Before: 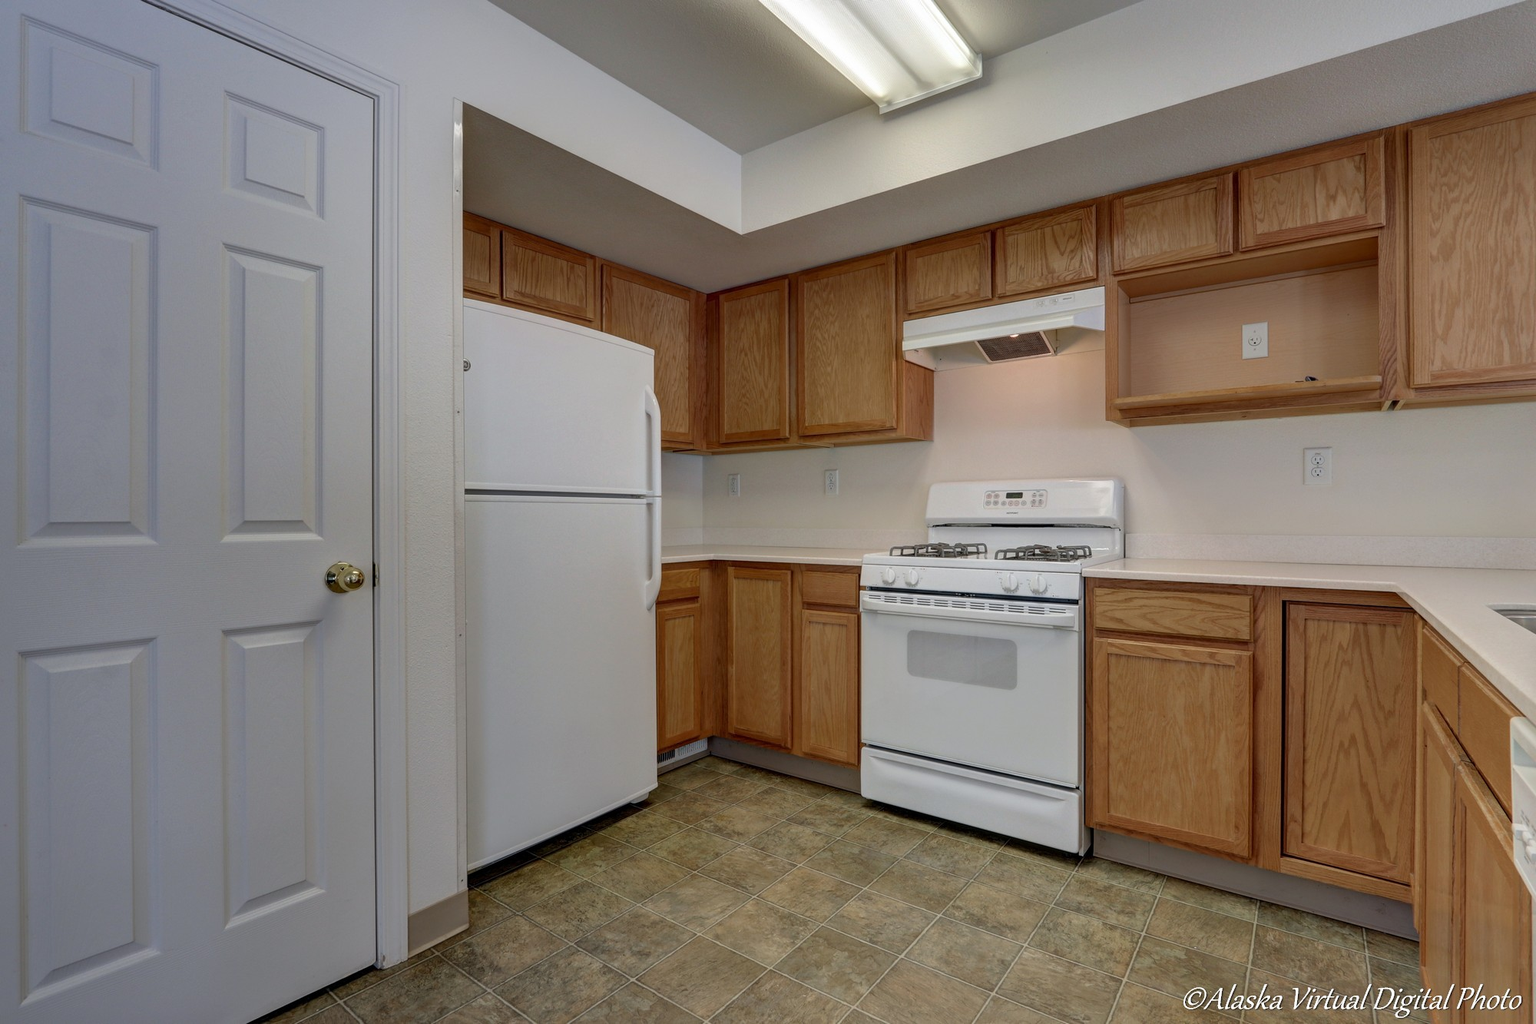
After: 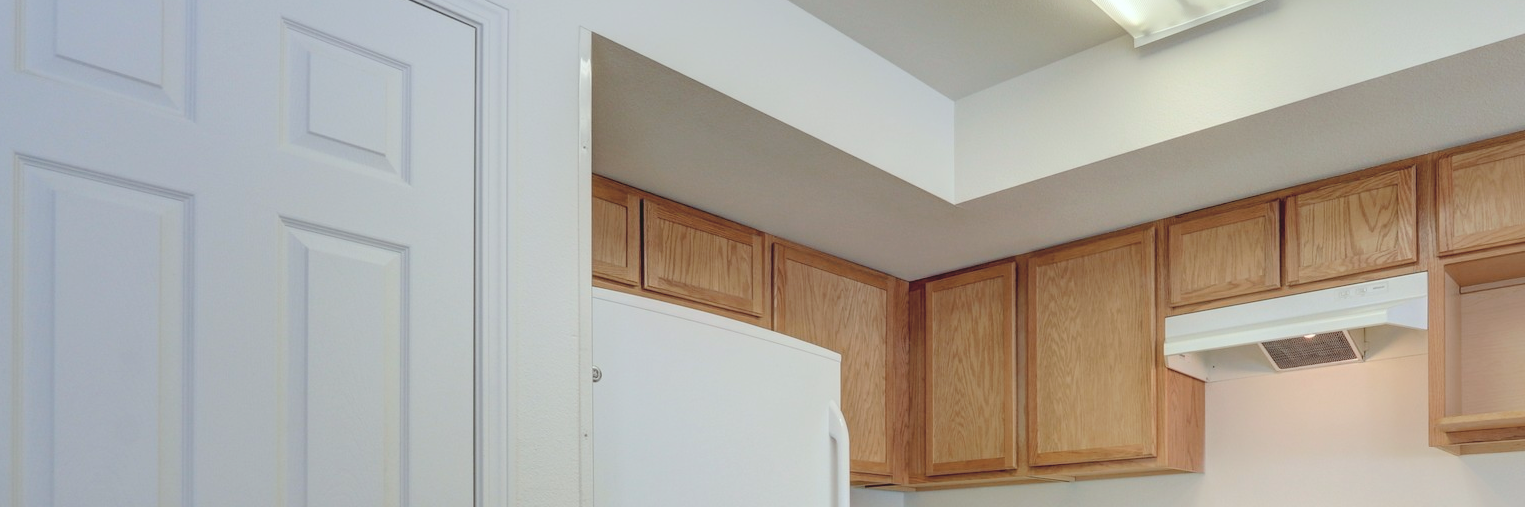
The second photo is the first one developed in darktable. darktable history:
crop: left 0.579%, top 7.627%, right 23.167%, bottom 54.275%
global tonemap: drago (0.7, 100)
tone curve: curves: ch0 [(0, 0) (0.003, 0.032) (0.011, 0.034) (0.025, 0.039) (0.044, 0.055) (0.069, 0.078) (0.1, 0.111) (0.136, 0.147) (0.177, 0.191) (0.224, 0.238) (0.277, 0.291) (0.335, 0.35) (0.399, 0.41) (0.468, 0.48) (0.543, 0.547) (0.623, 0.621) (0.709, 0.699) (0.801, 0.789) (0.898, 0.884) (1, 1)], preserve colors none
color calibration: illuminant Planckian (black body), x 0.351, y 0.352, temperature 4794.27 K
